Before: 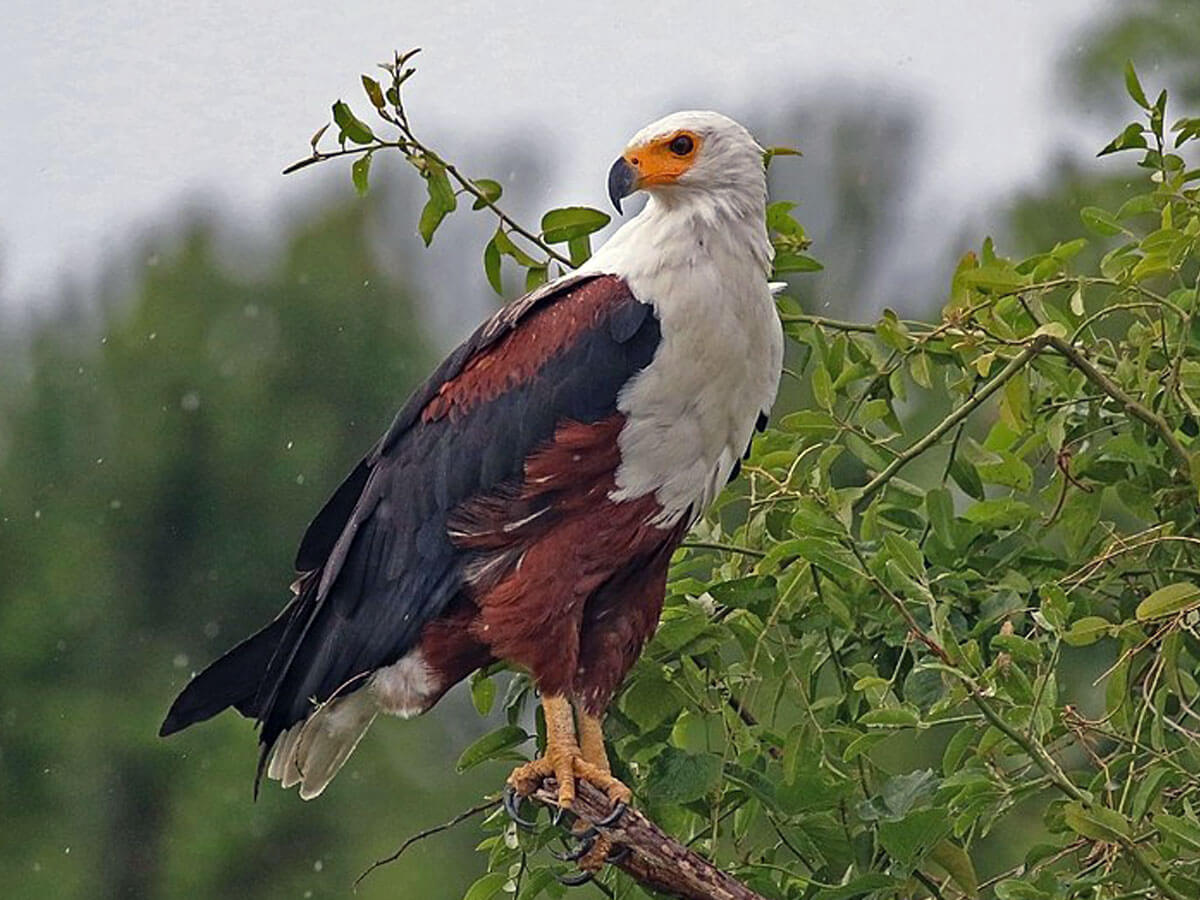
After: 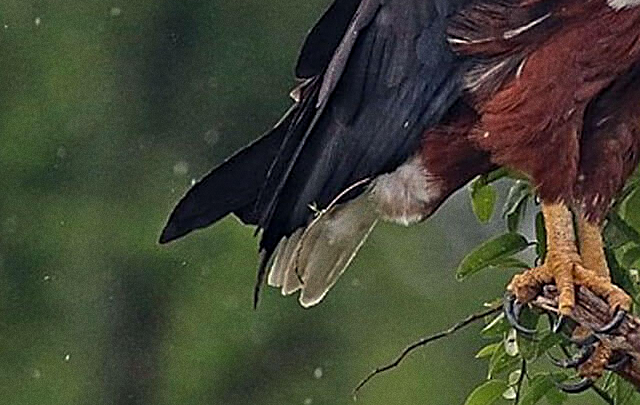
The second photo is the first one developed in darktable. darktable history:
grain: coarseness 0.09 ISO
crop and rotate: top 54.778%, right 46.61%, bottom 0.159%
sharpen: on, module defaults
